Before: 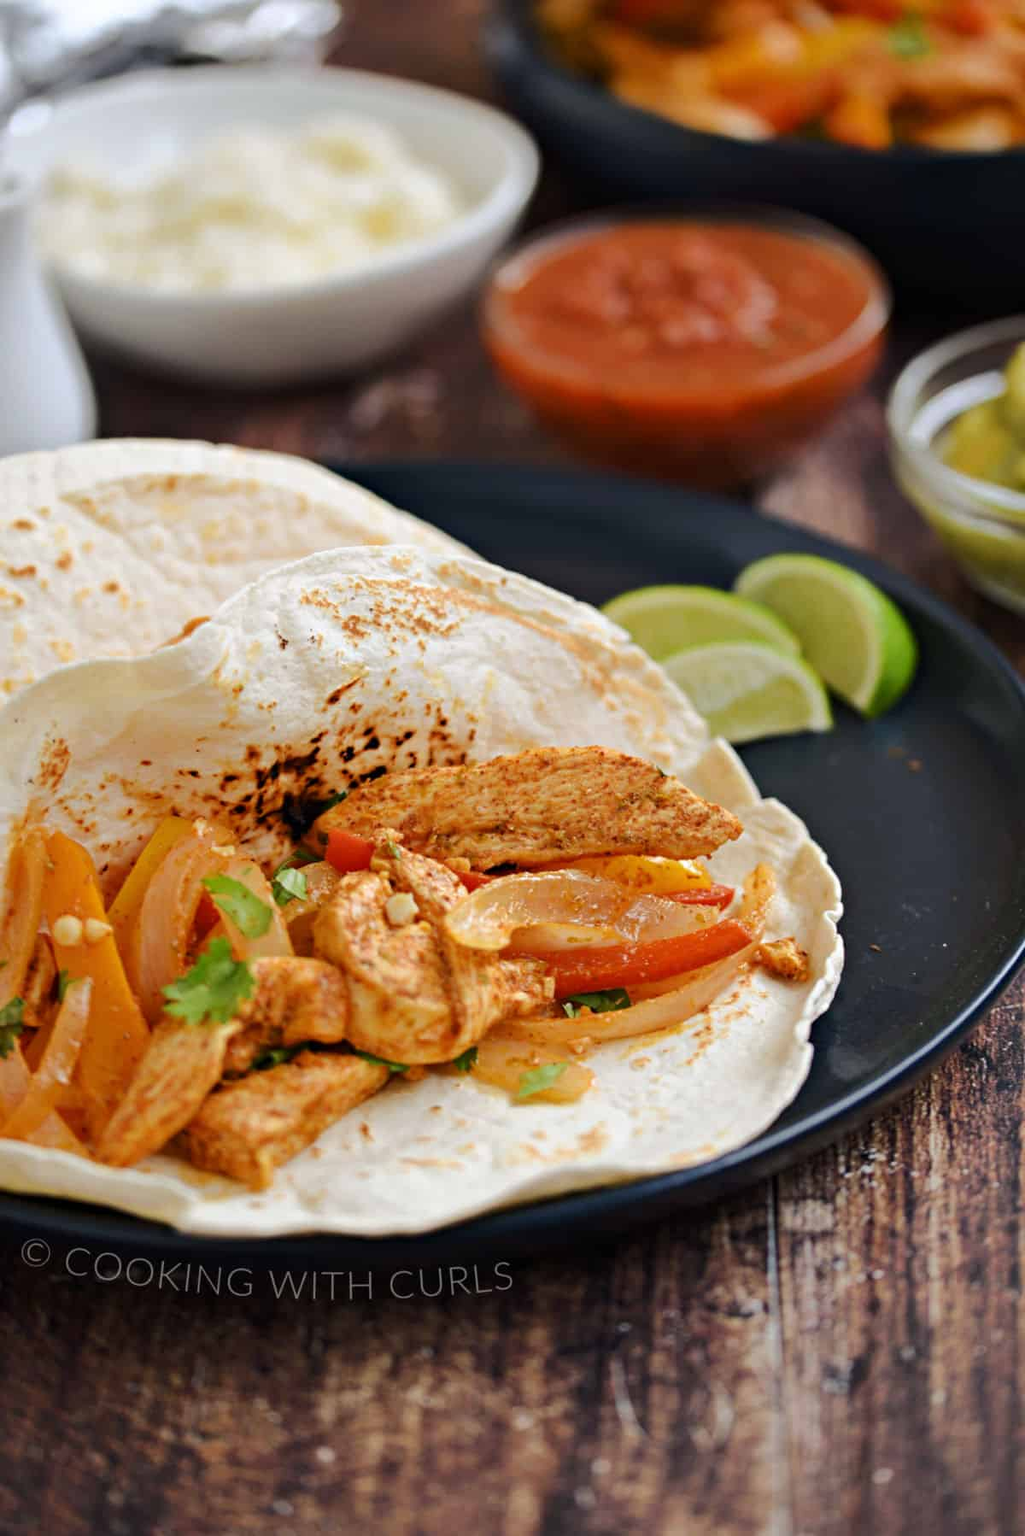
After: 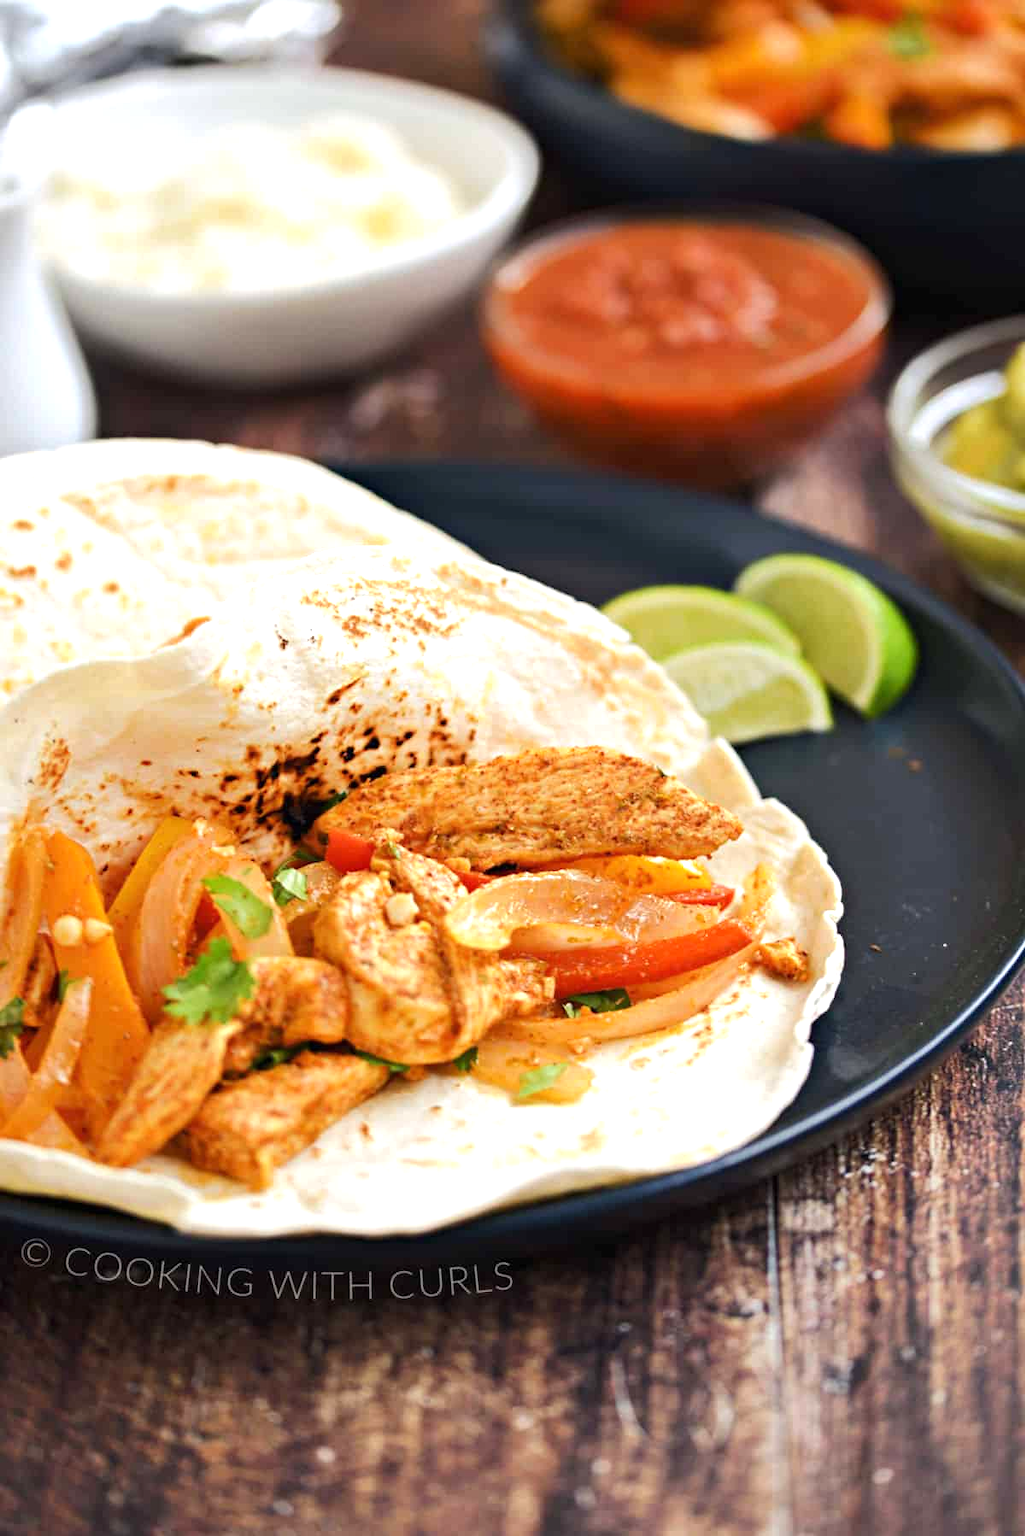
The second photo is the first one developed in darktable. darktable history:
exposure: black level correction 0, exposure 0.691 EV, compensate highlight preservation false
